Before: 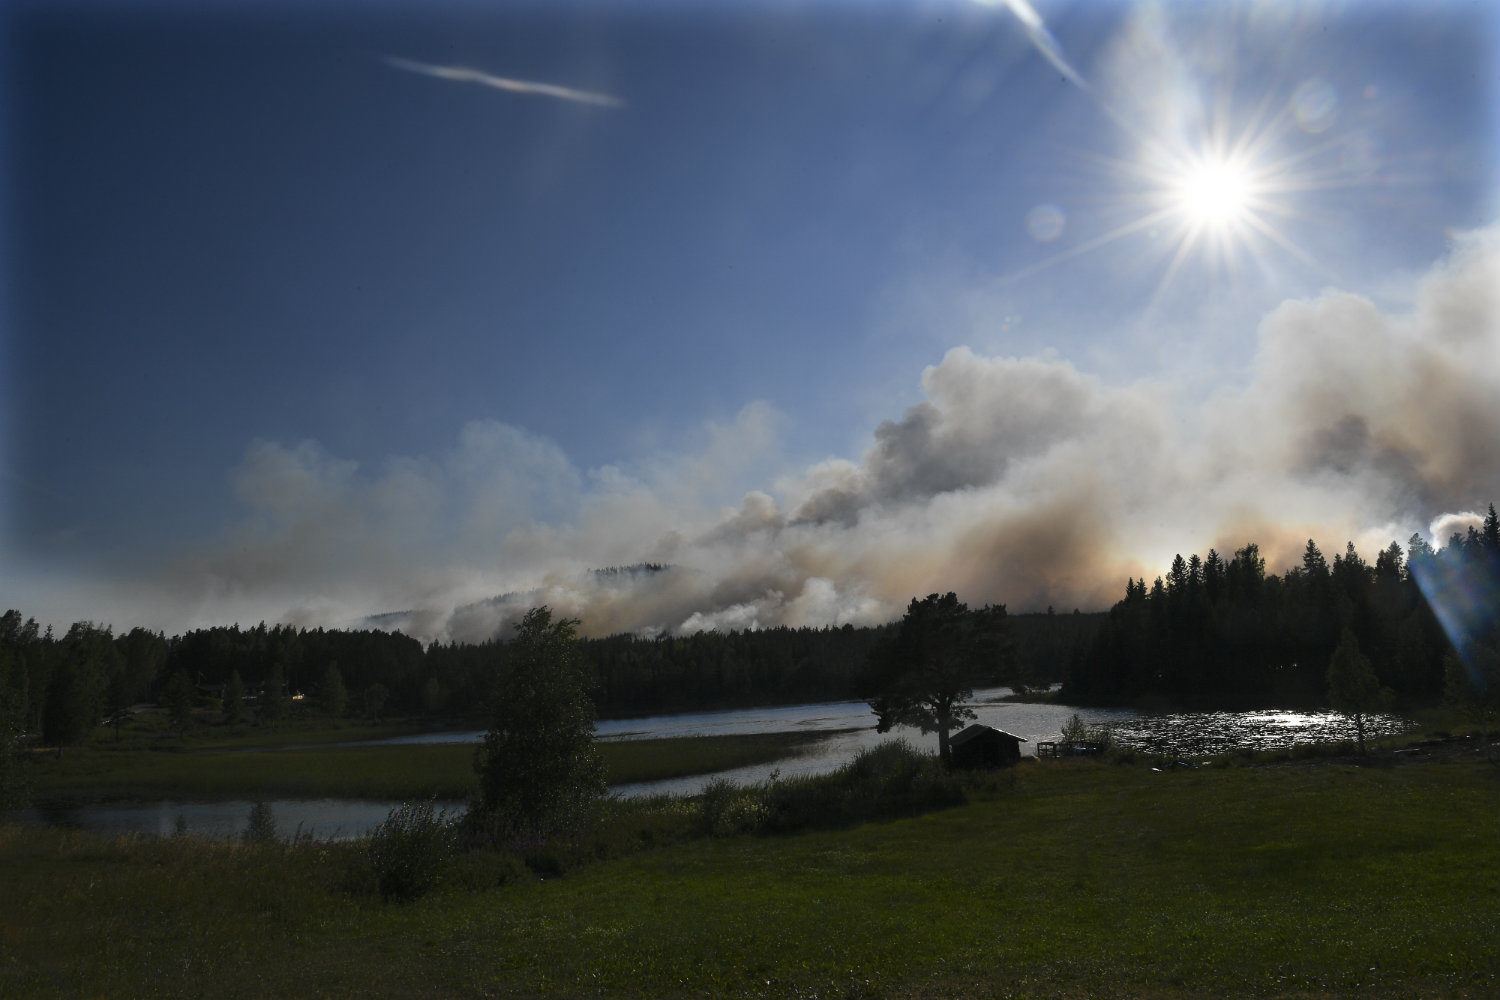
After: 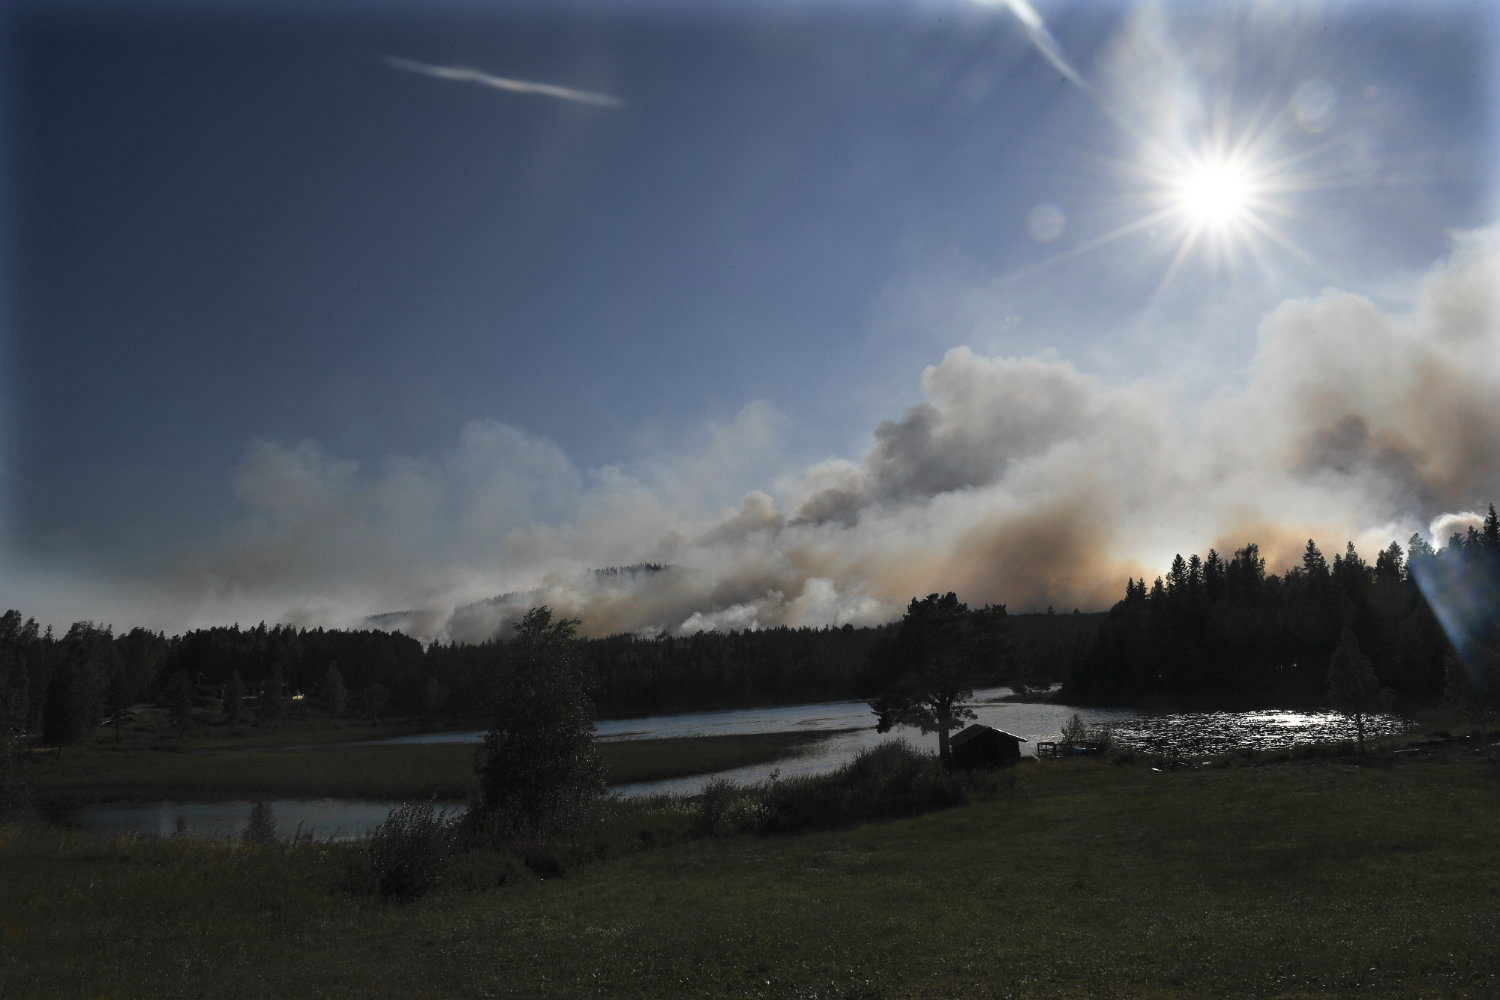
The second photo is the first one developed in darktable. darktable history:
color zones: curves: ch1 [(0, 0.679) (0.143, 0.647) (0.286, 0.261) (0.378, -0.011) (0.571, 0.396) (0.714, 0.399) (0.857, 0.406) (1, 0.679)]
